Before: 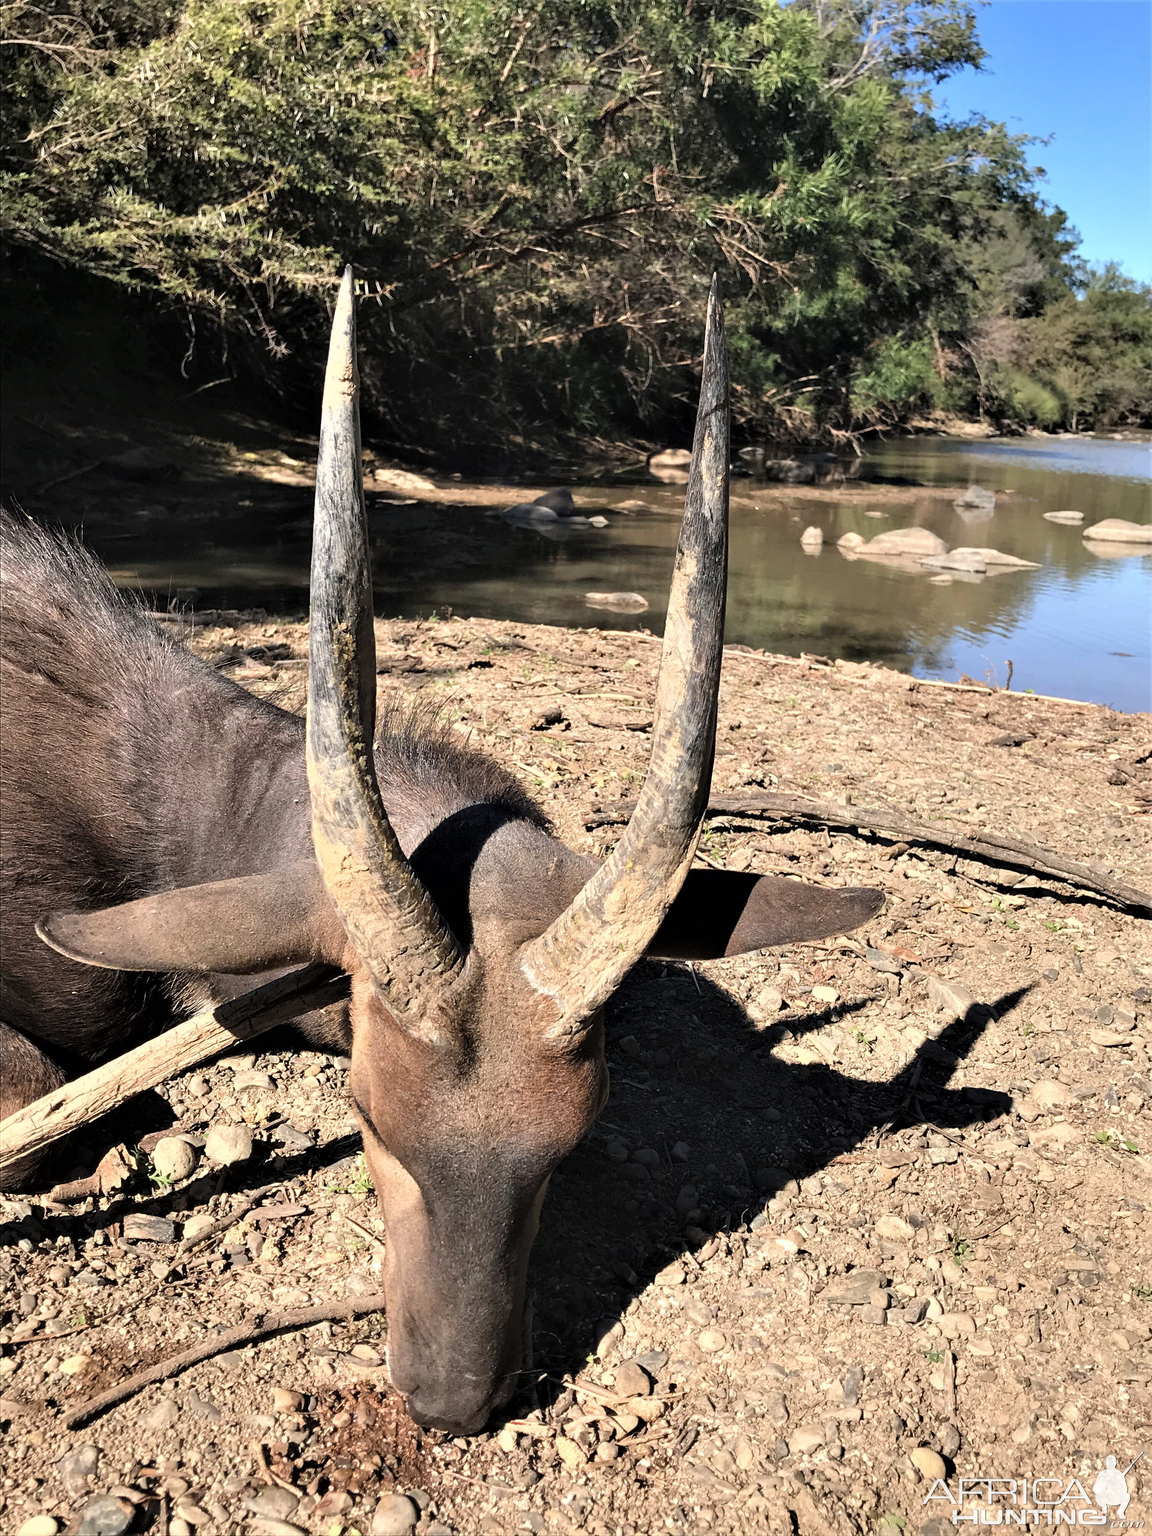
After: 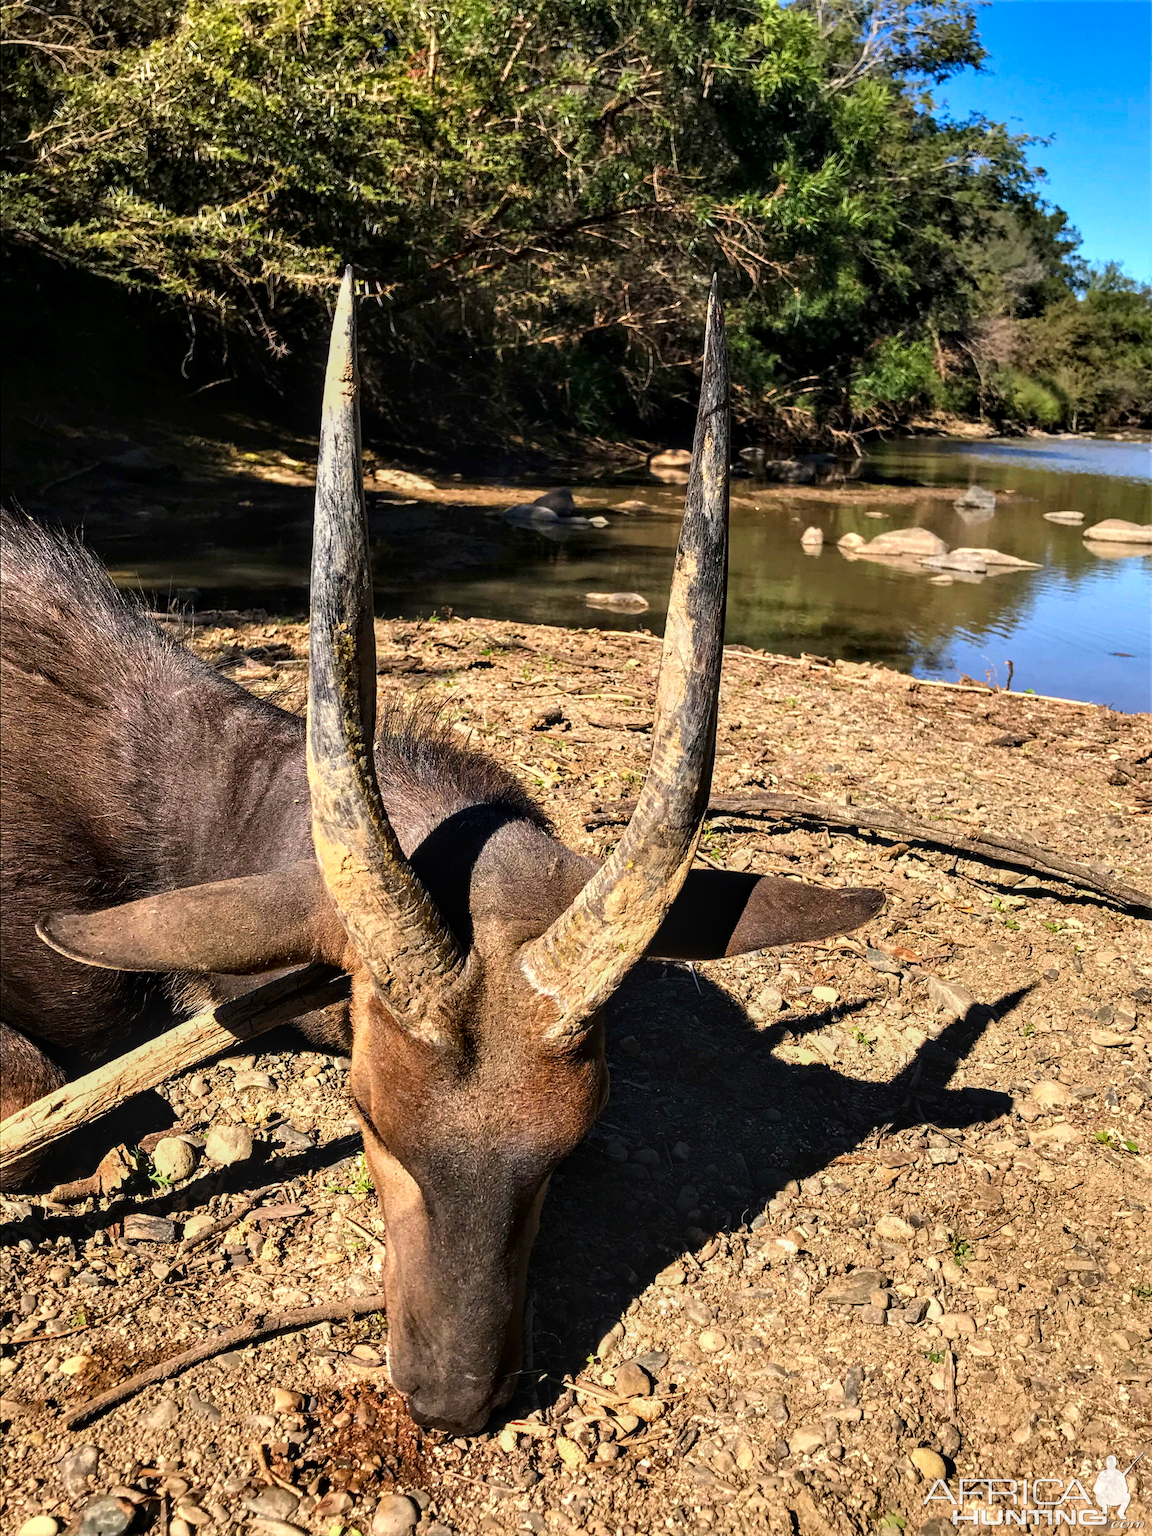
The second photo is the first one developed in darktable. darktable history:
local contrast: on, module defaults
color balance rgb: perceptual saturation grading › global saturation 25%, global vibrance 20%
contrast brightness saturation: contrast 0.07, brightness -0.14, saturation 0.11
